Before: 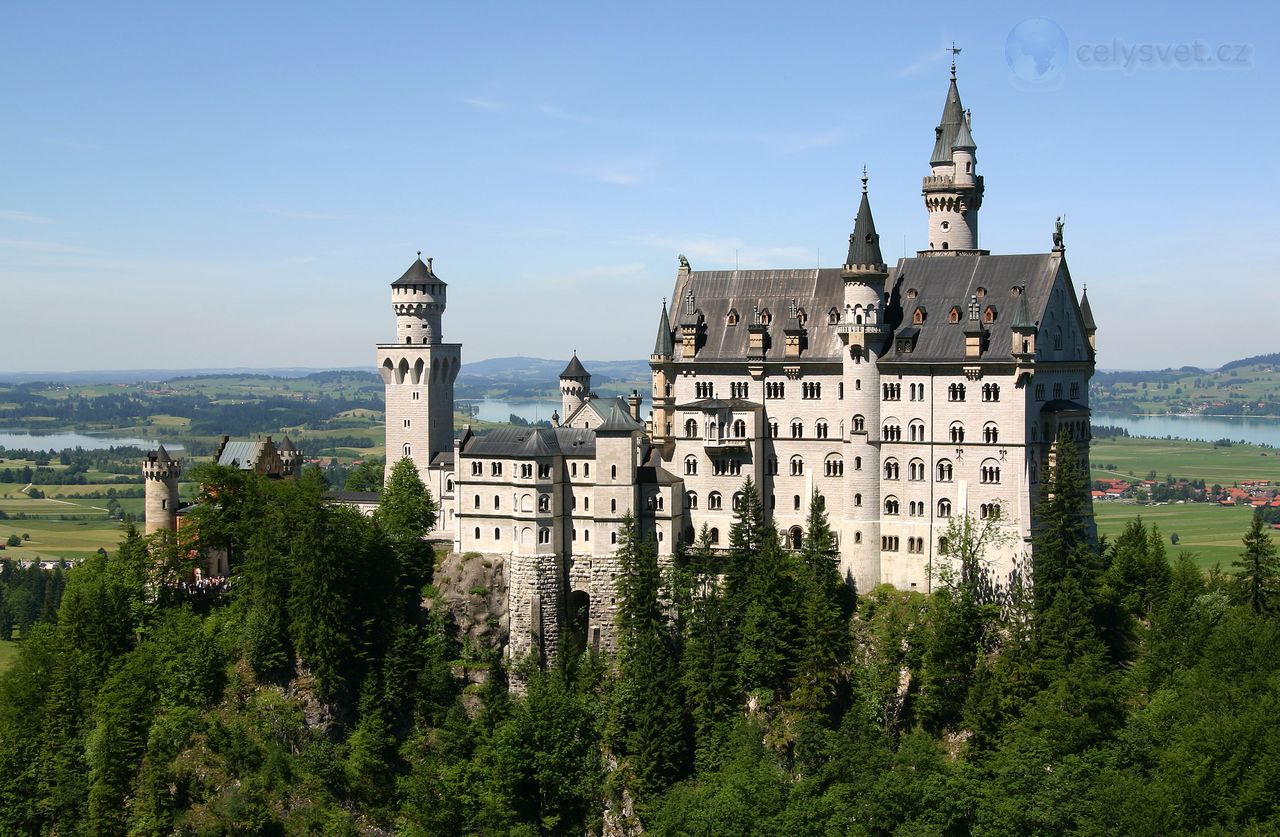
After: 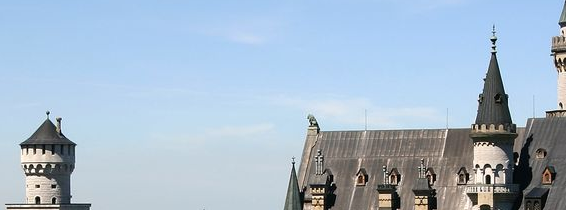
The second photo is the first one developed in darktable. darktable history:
crop: left 29.011%, top 16.818%, right 26.711%, bottom 58.011%
